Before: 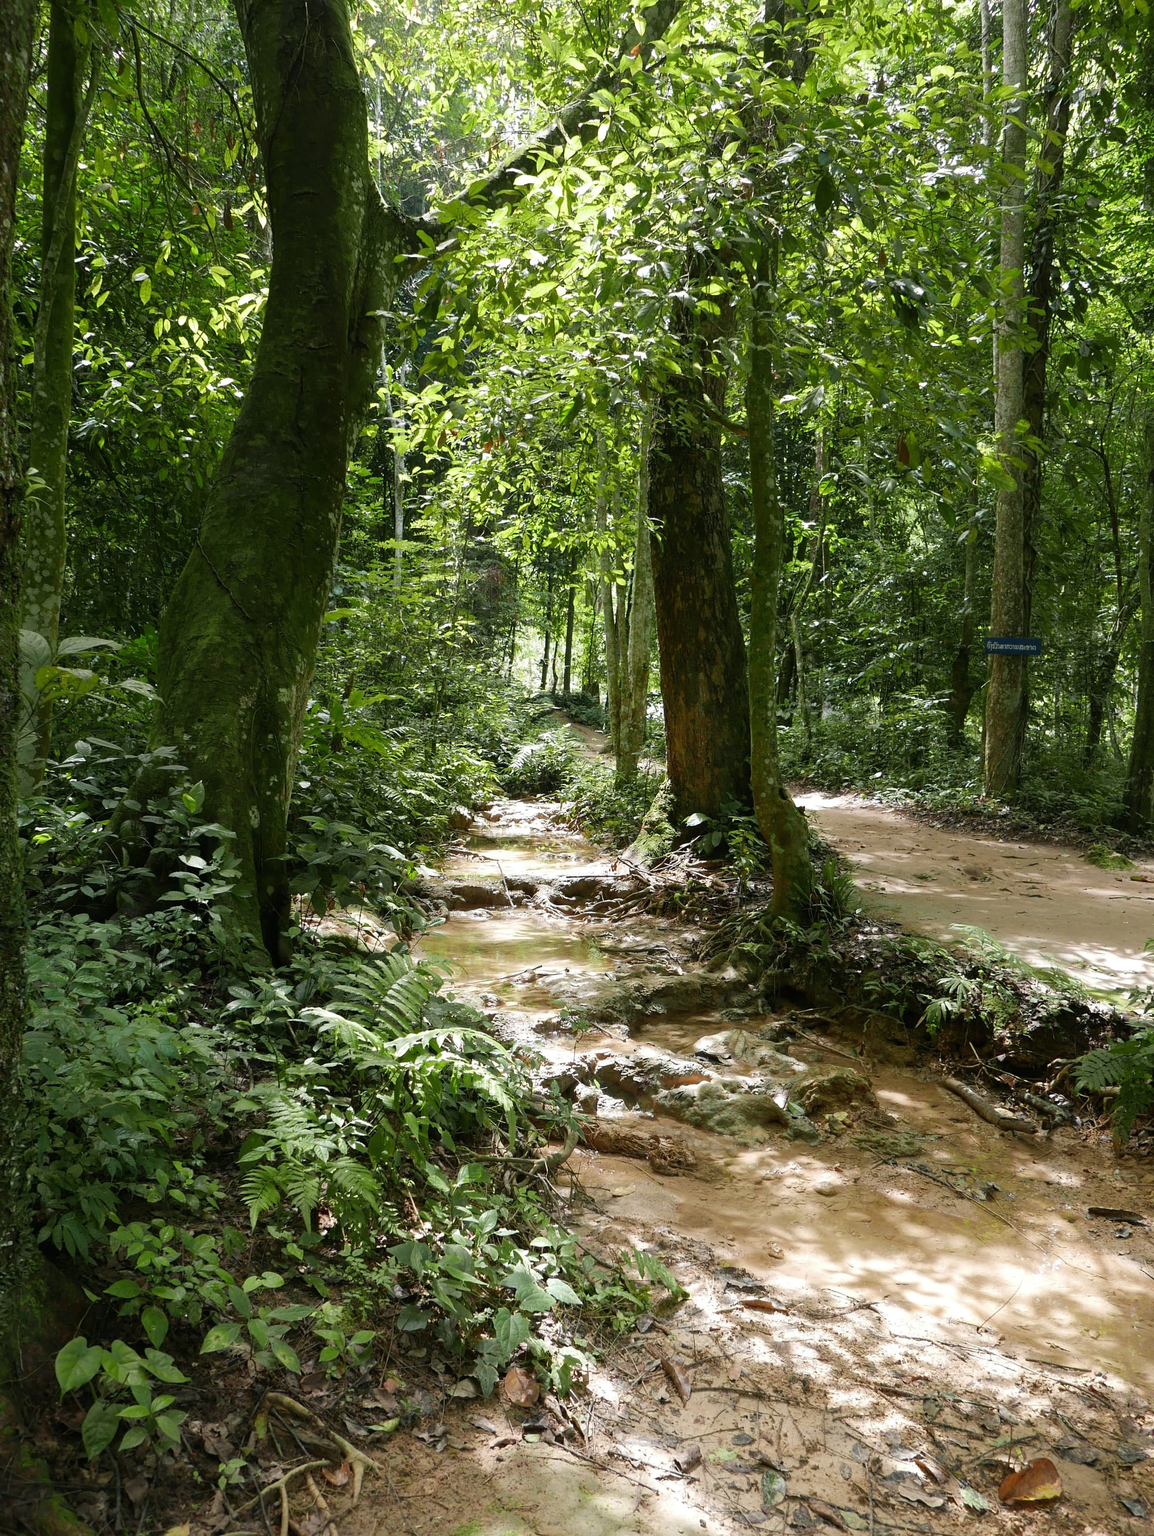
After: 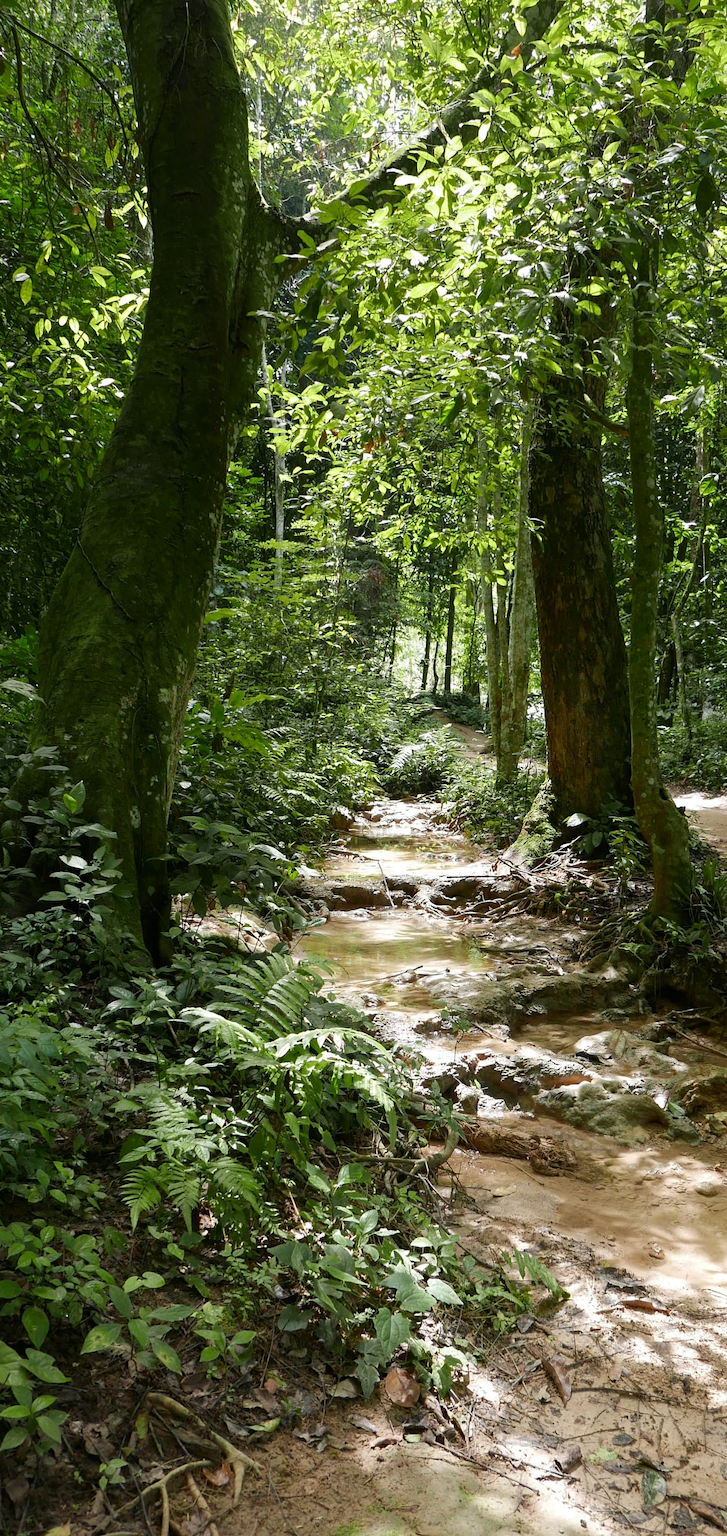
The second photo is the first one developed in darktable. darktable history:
crop: left 10.4%, right 26.526%
contrast brightness saturation: contrast 0.03, brightness -0.042
